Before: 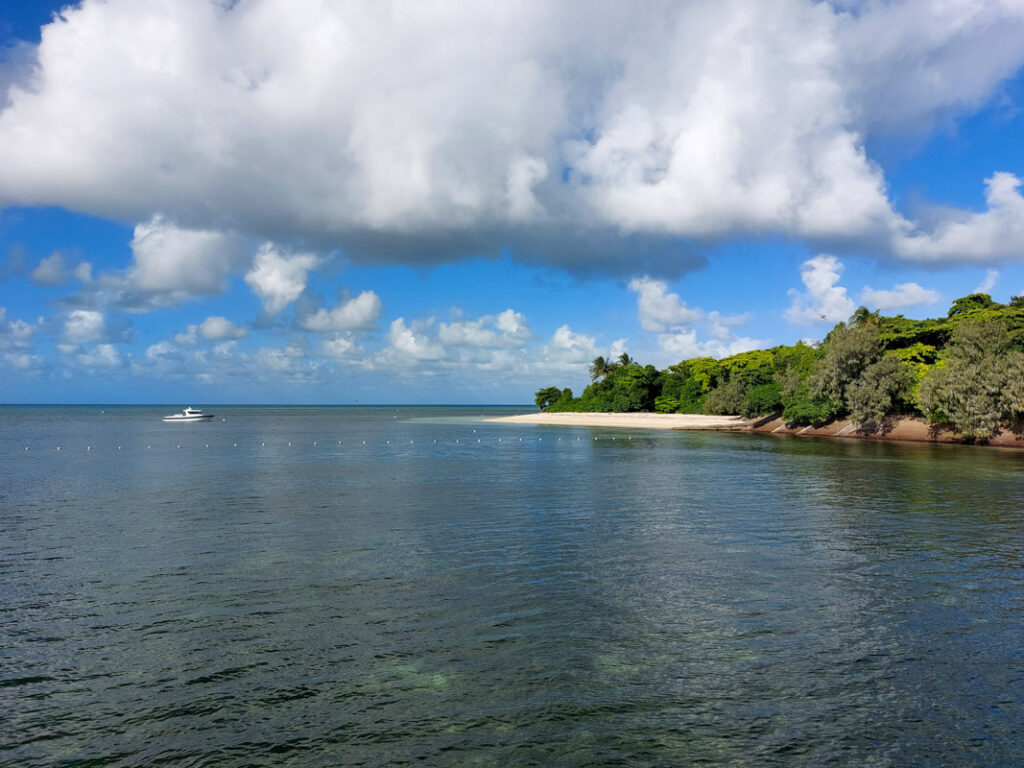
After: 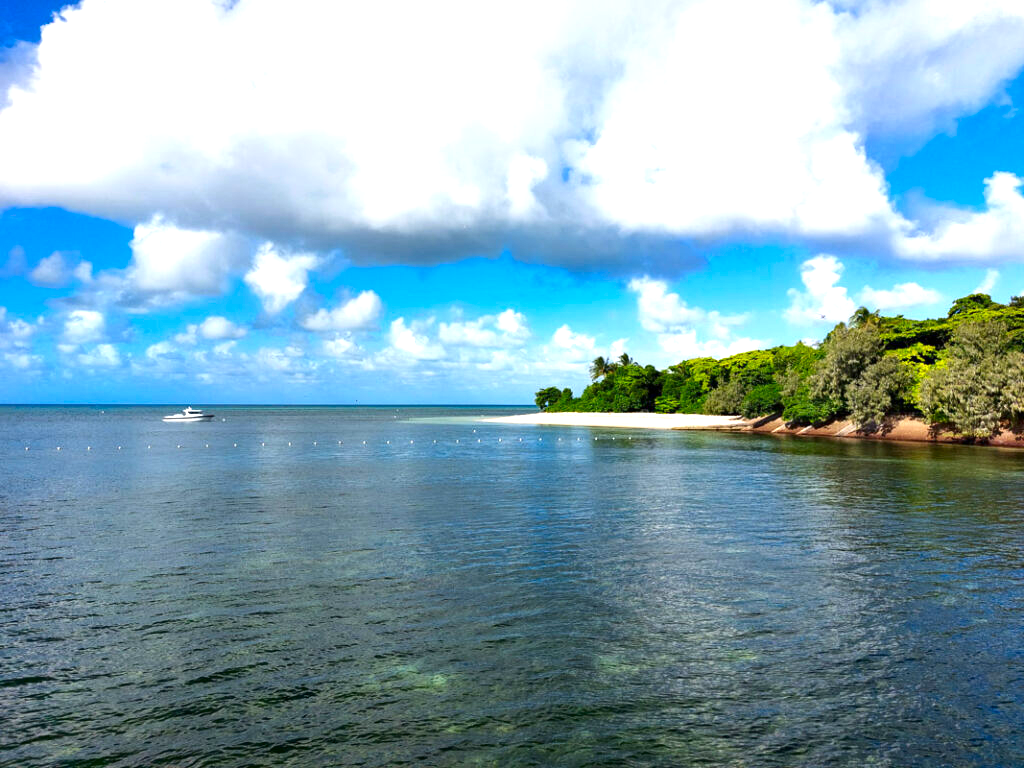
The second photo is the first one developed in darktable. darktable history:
contrast brightness saturation: contrast 0.12, brightness -0.12, saturation 0.2
exposure: black level correction 0, exposure 1 EV, compensate exposure bias true, compensate highlight preservation false
